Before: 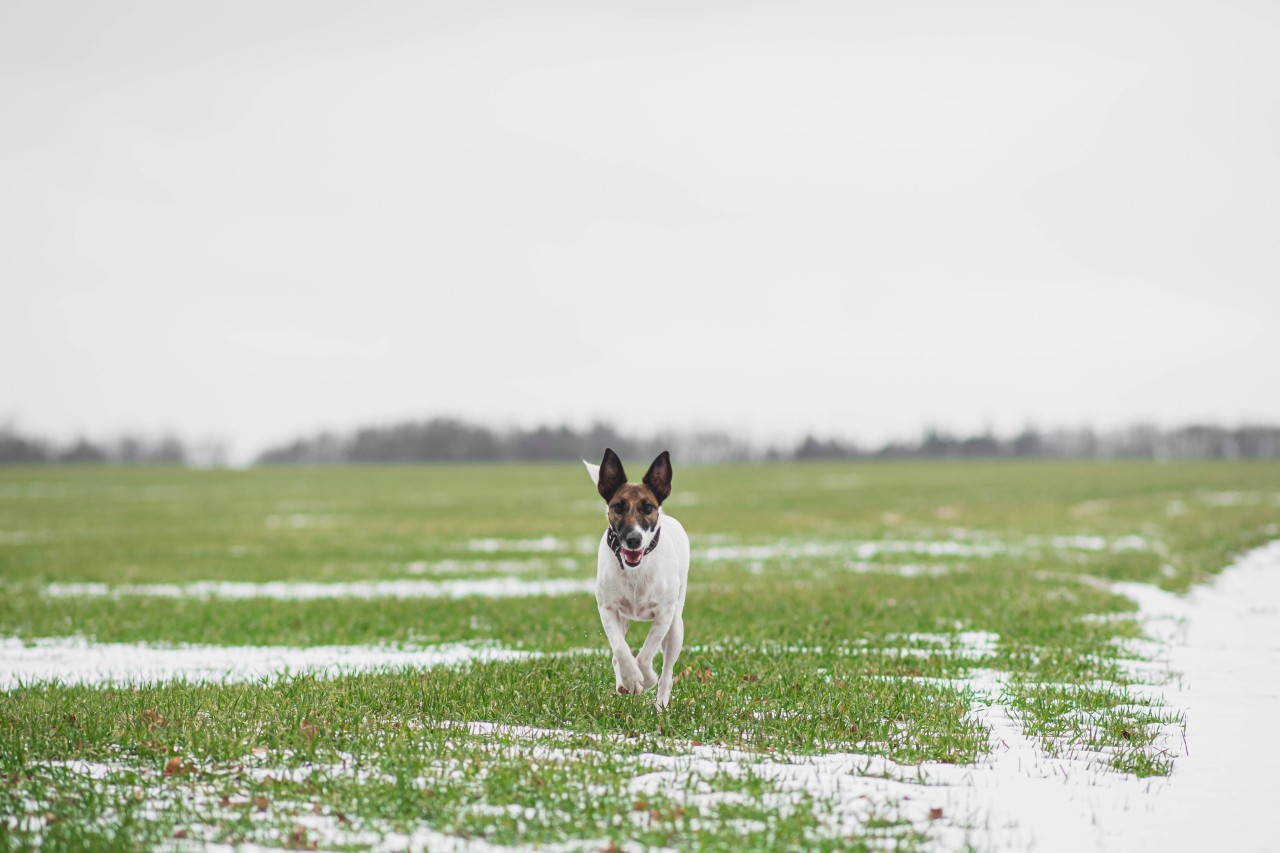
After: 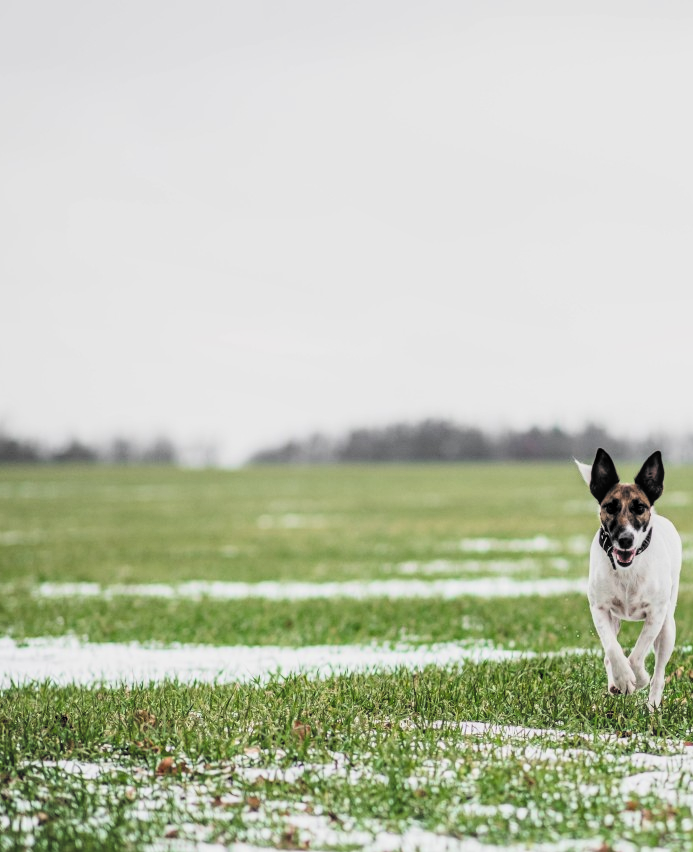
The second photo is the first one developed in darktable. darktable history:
local contrast: on, module defaults
filmic rgb: black relative exposure -5.01 EV, white relative exposure 3.56 EV, hardness 3.16, contrast 1.491, highlights saturation mix -49.12%, color science v6 (2022)
crop: left 0.686%, right 45.15%, bottom 0.085%
